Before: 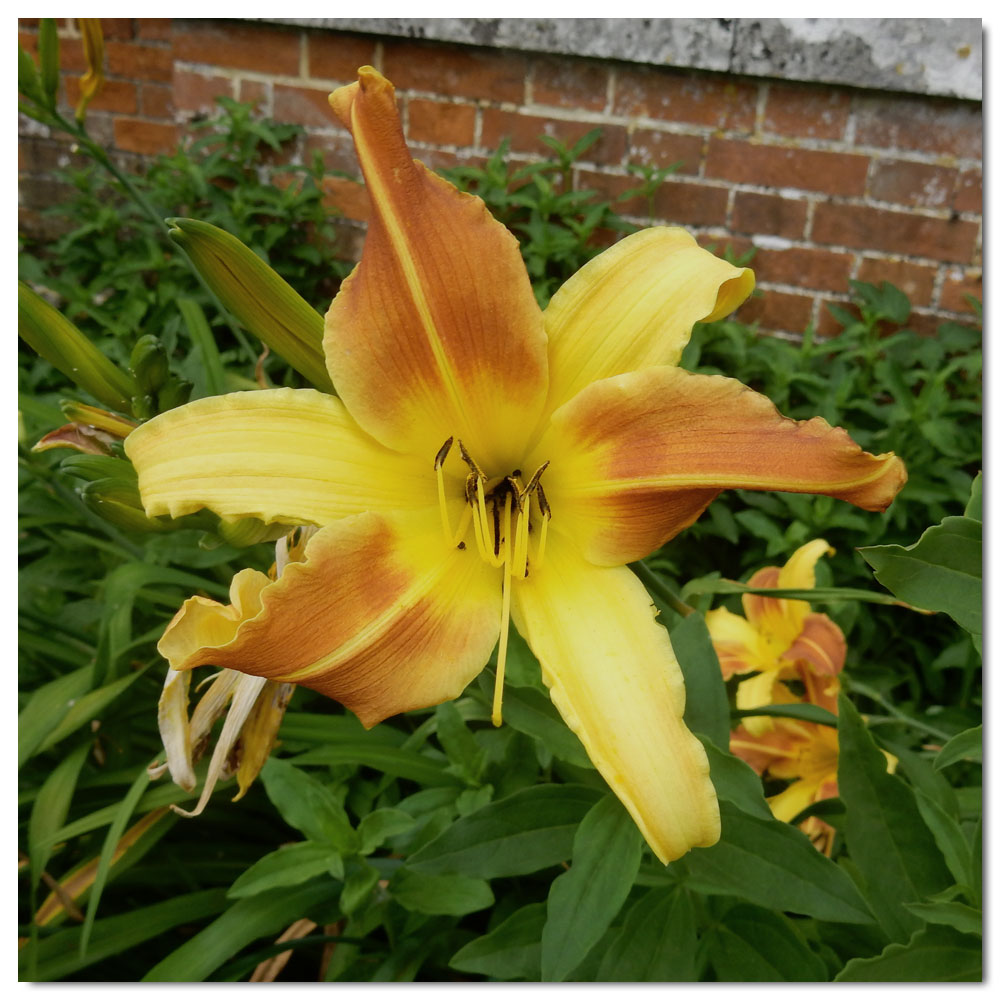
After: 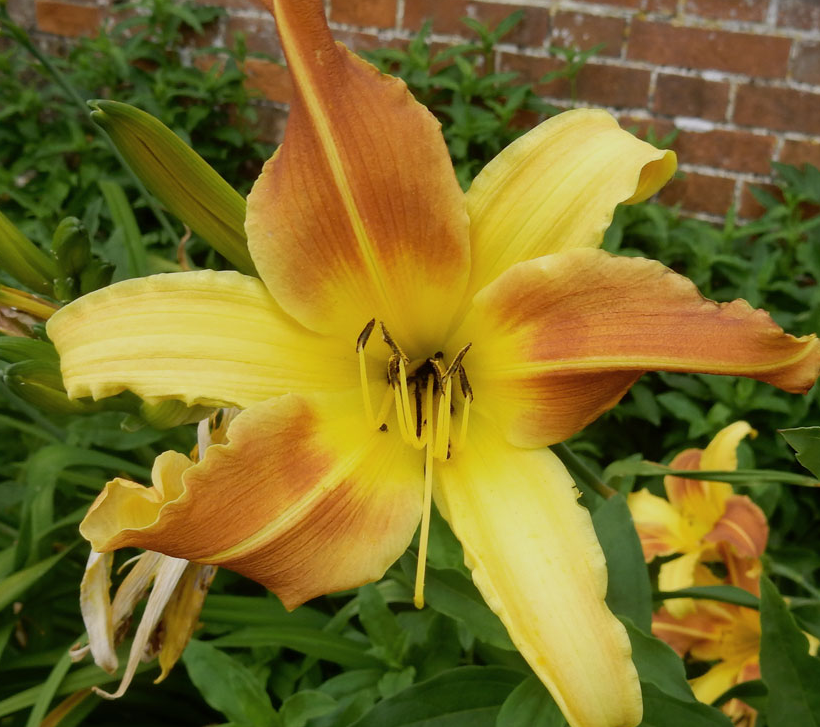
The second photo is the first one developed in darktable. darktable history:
crop: left 7.856%, top 11.836%, right 10.12%, bottom 15.387%
white balance: red 1.004, blue 1.024
